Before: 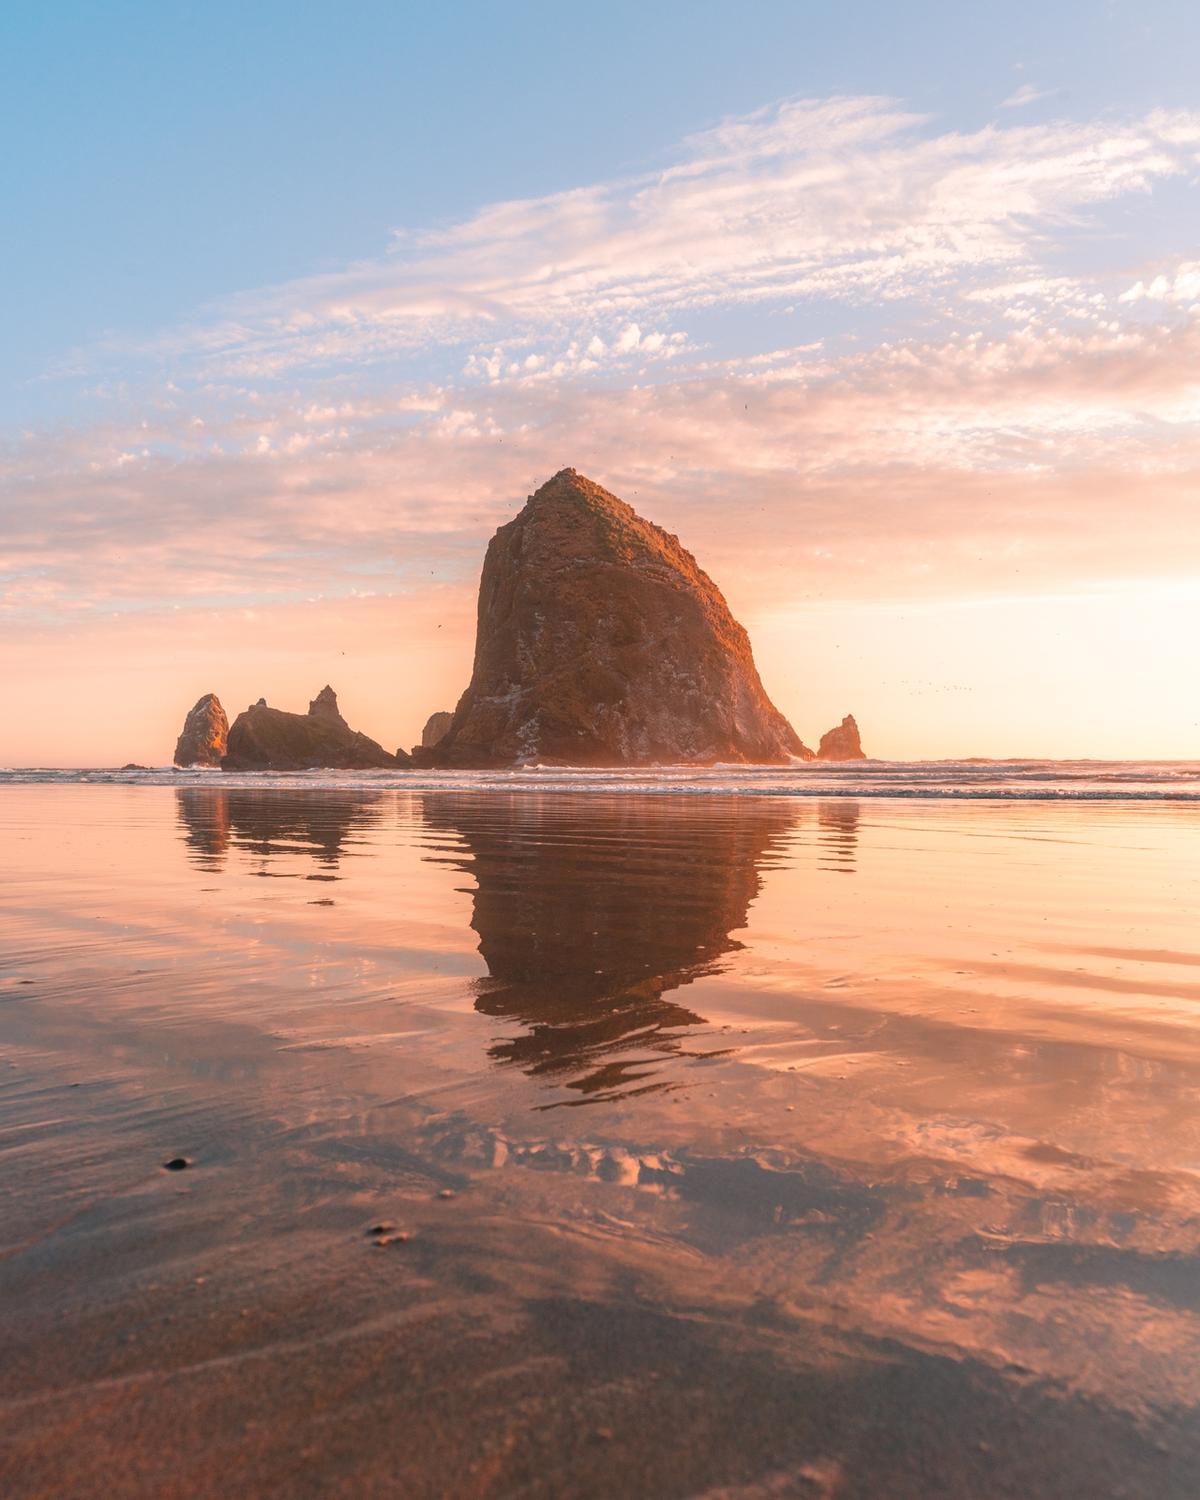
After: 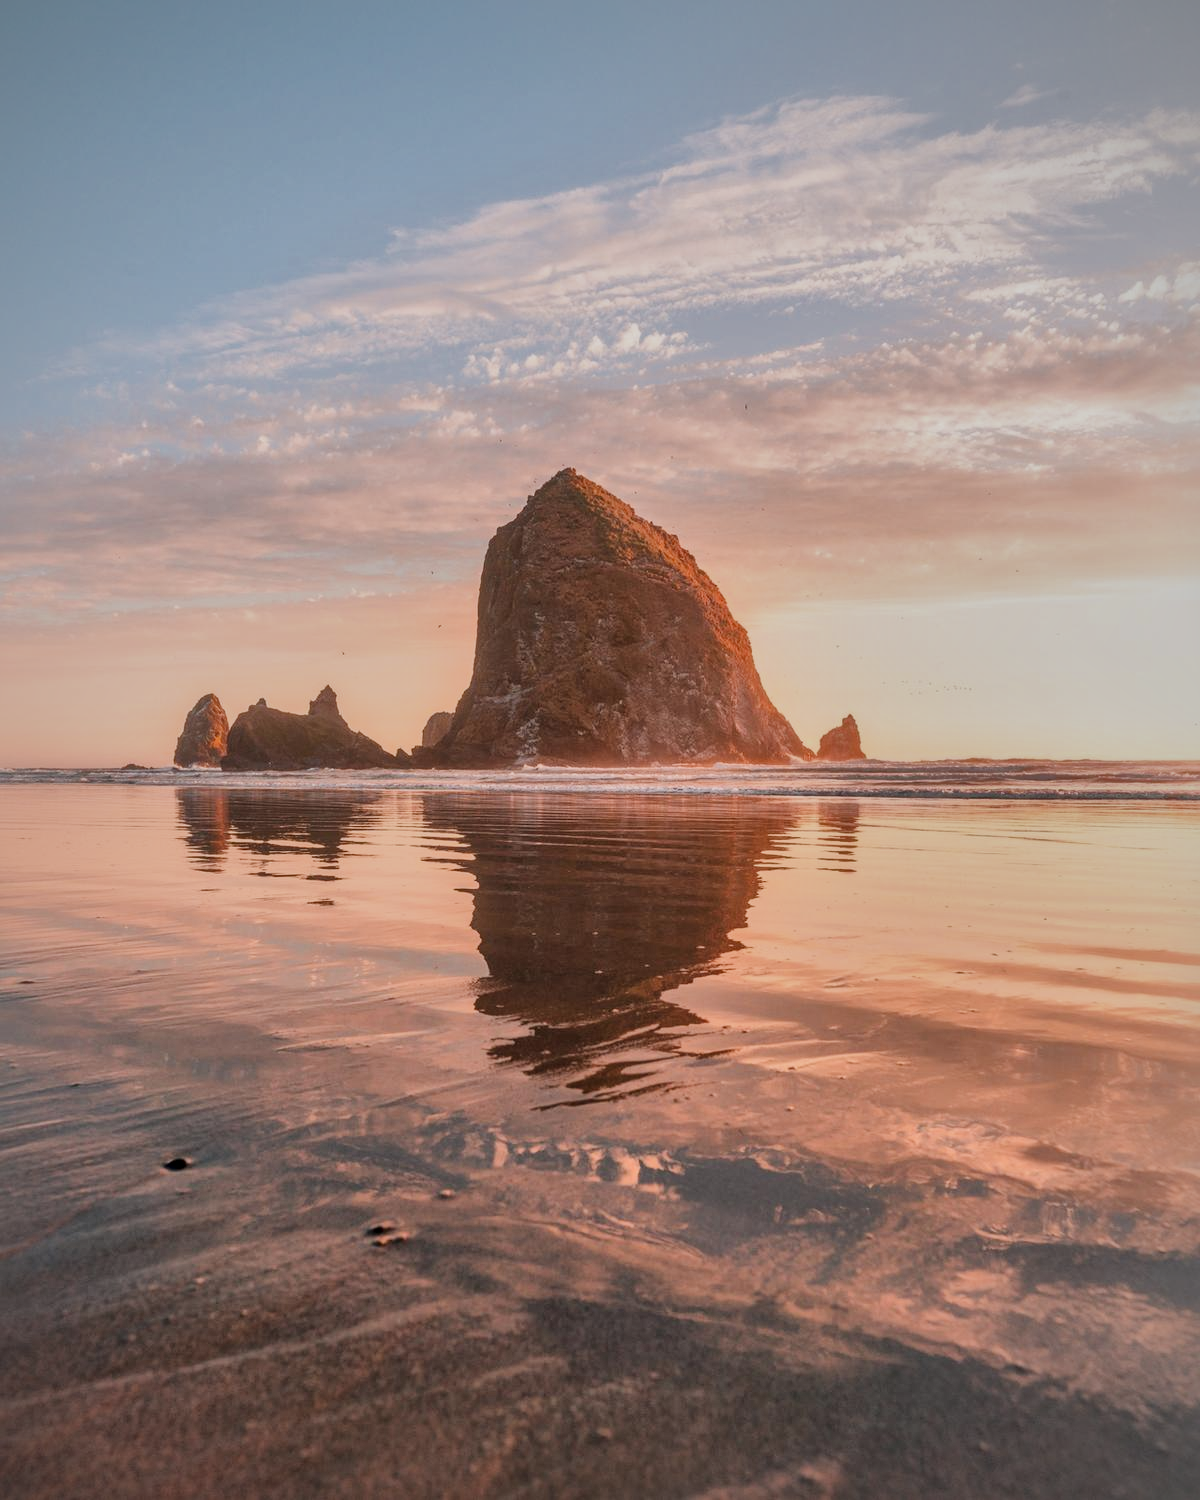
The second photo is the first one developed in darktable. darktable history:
filmic rgb: black relative exposure -7.65 EV, white relative exposure 4.56 EV, hardness 3.61
local contrast: mode bilateral grid, contrast 20, coarseness 50, detail 159%, midtone range 0.2
shadows and highlights: on, module defaults
vignetting: fall-off radius 60.92%
